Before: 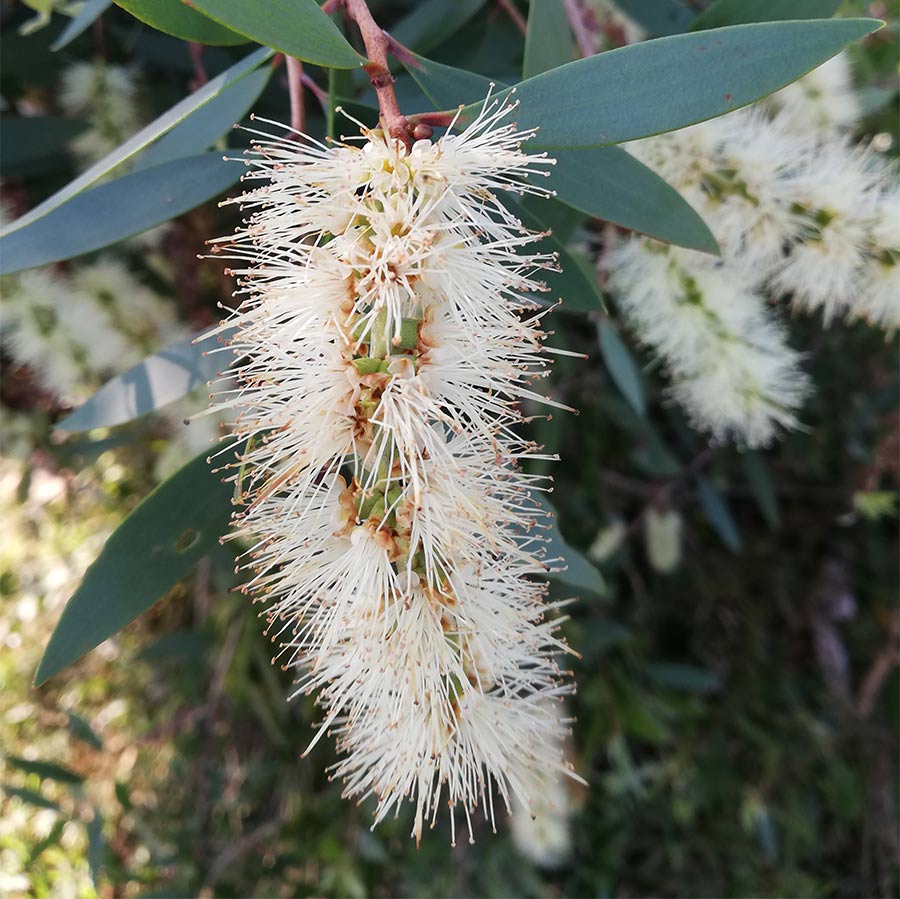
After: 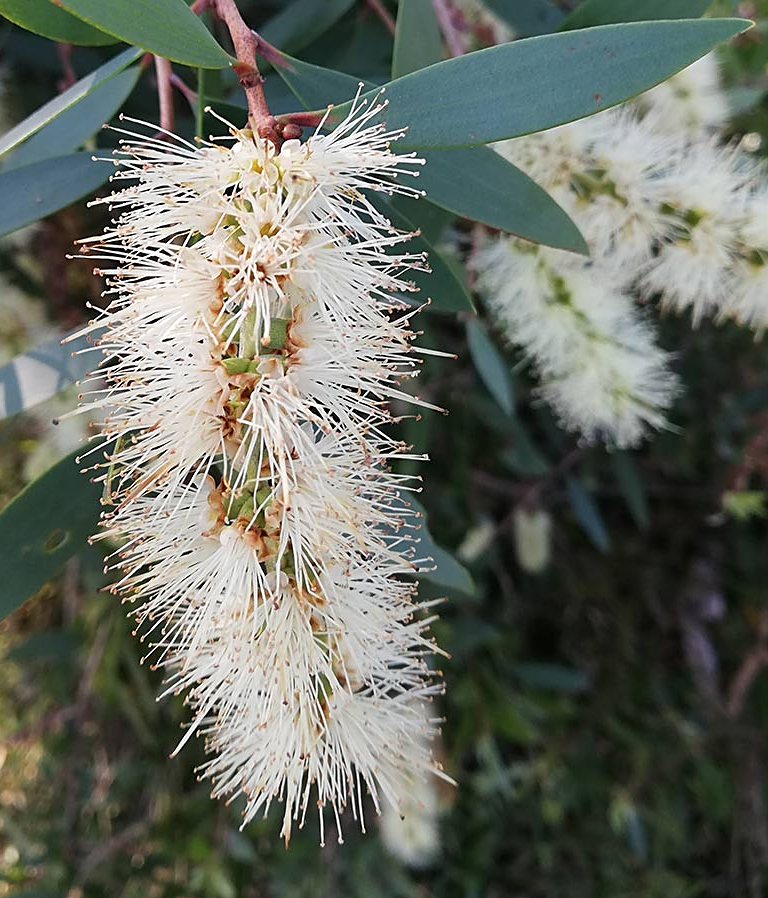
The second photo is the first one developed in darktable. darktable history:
sharpen: on, module defaults
crop and rotate: left 14.584%
